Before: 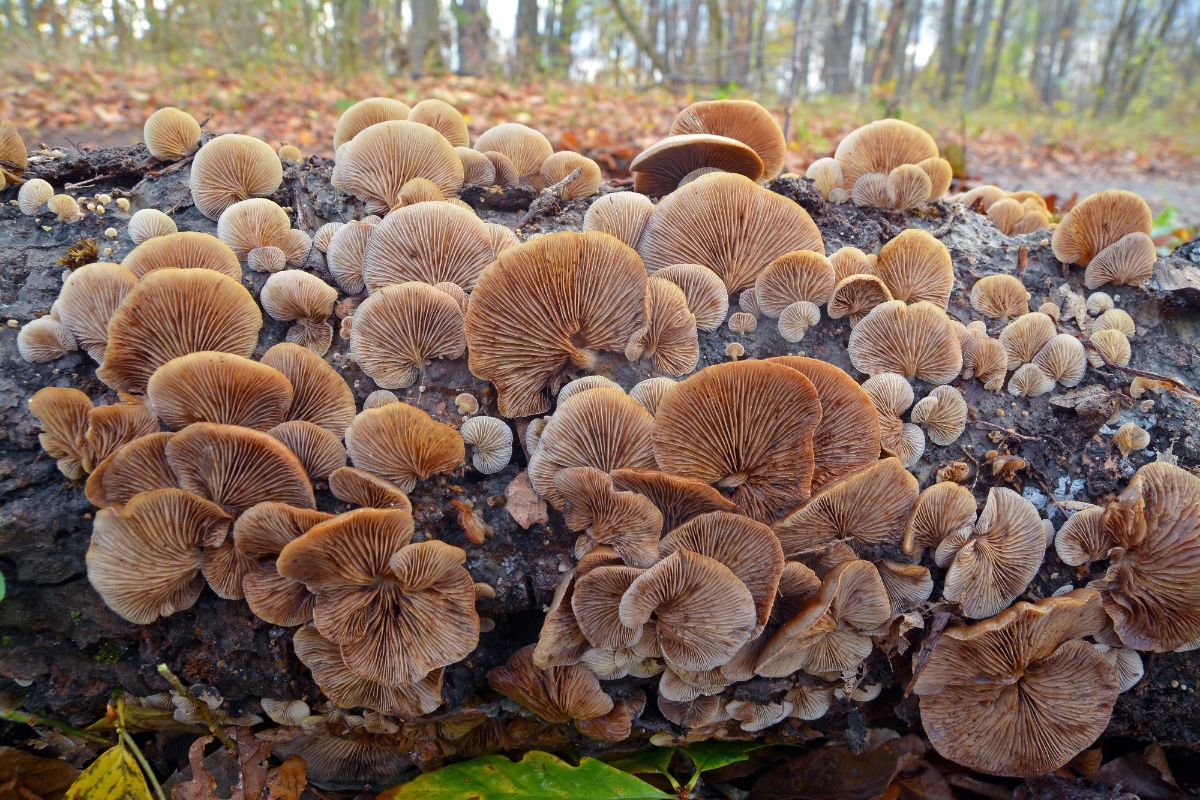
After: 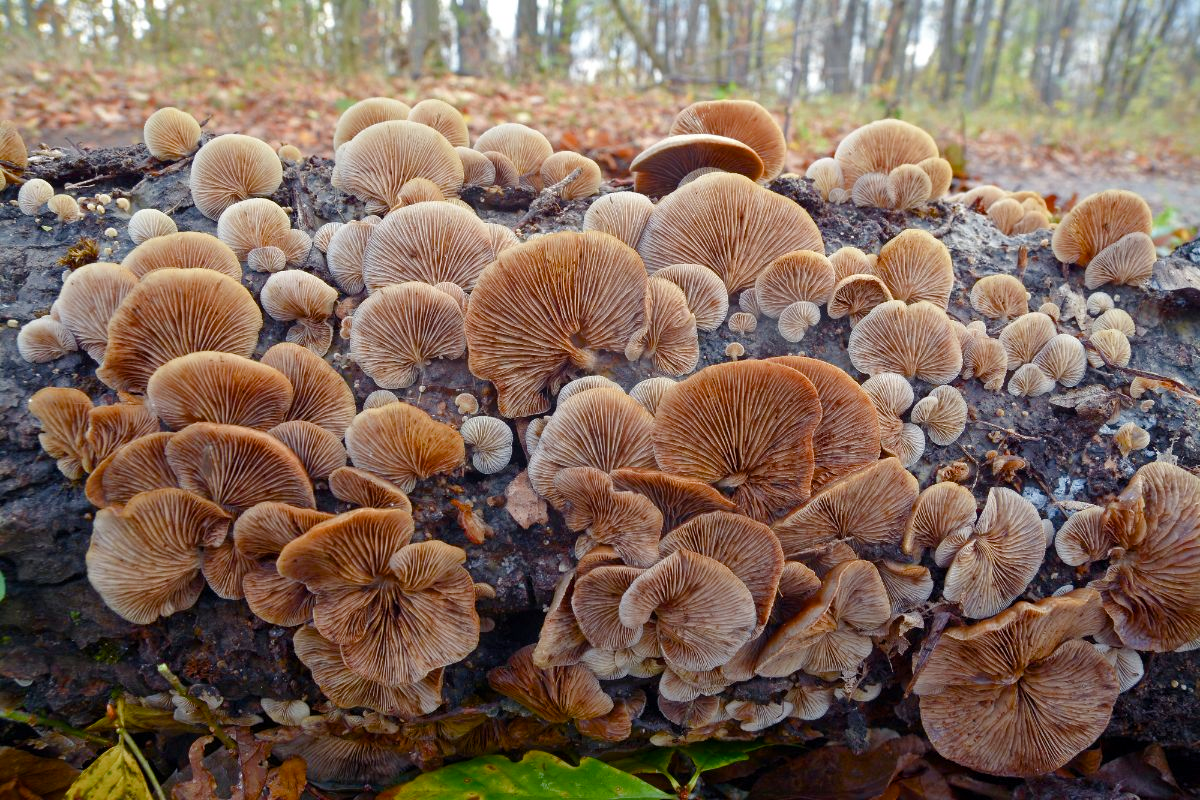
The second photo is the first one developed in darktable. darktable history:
color balance rgb: perceptual saturation grading › global saturation 20%, perceptual saturation grading › highlights -50.177%, perceptual saturation grading › shadows 30.273%
